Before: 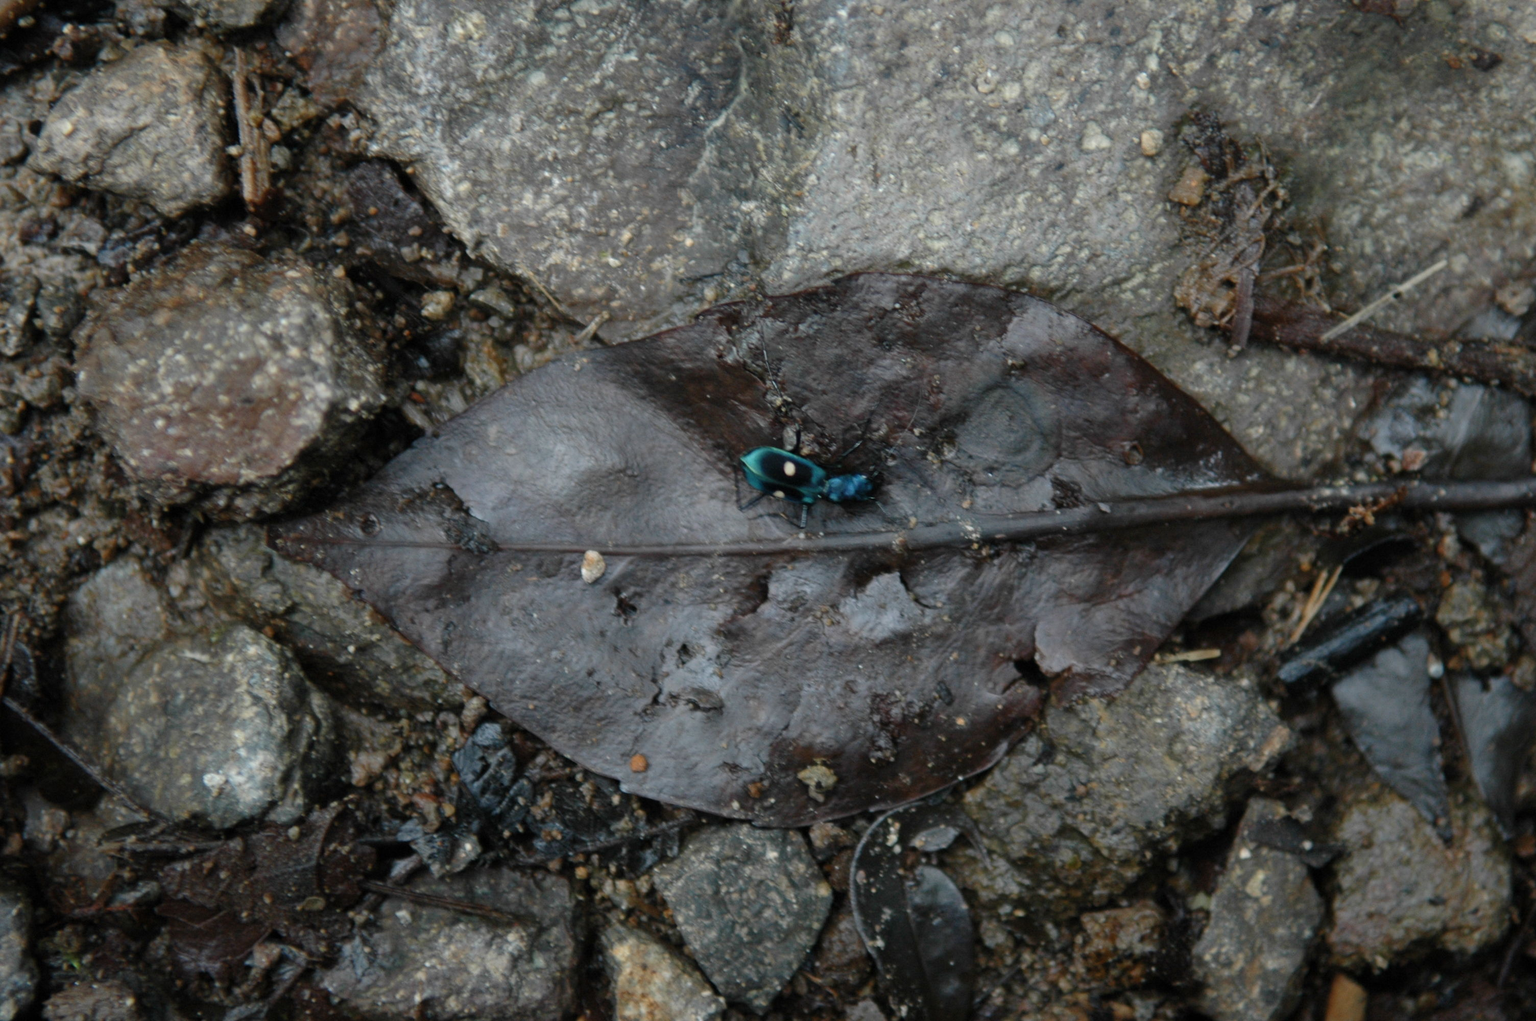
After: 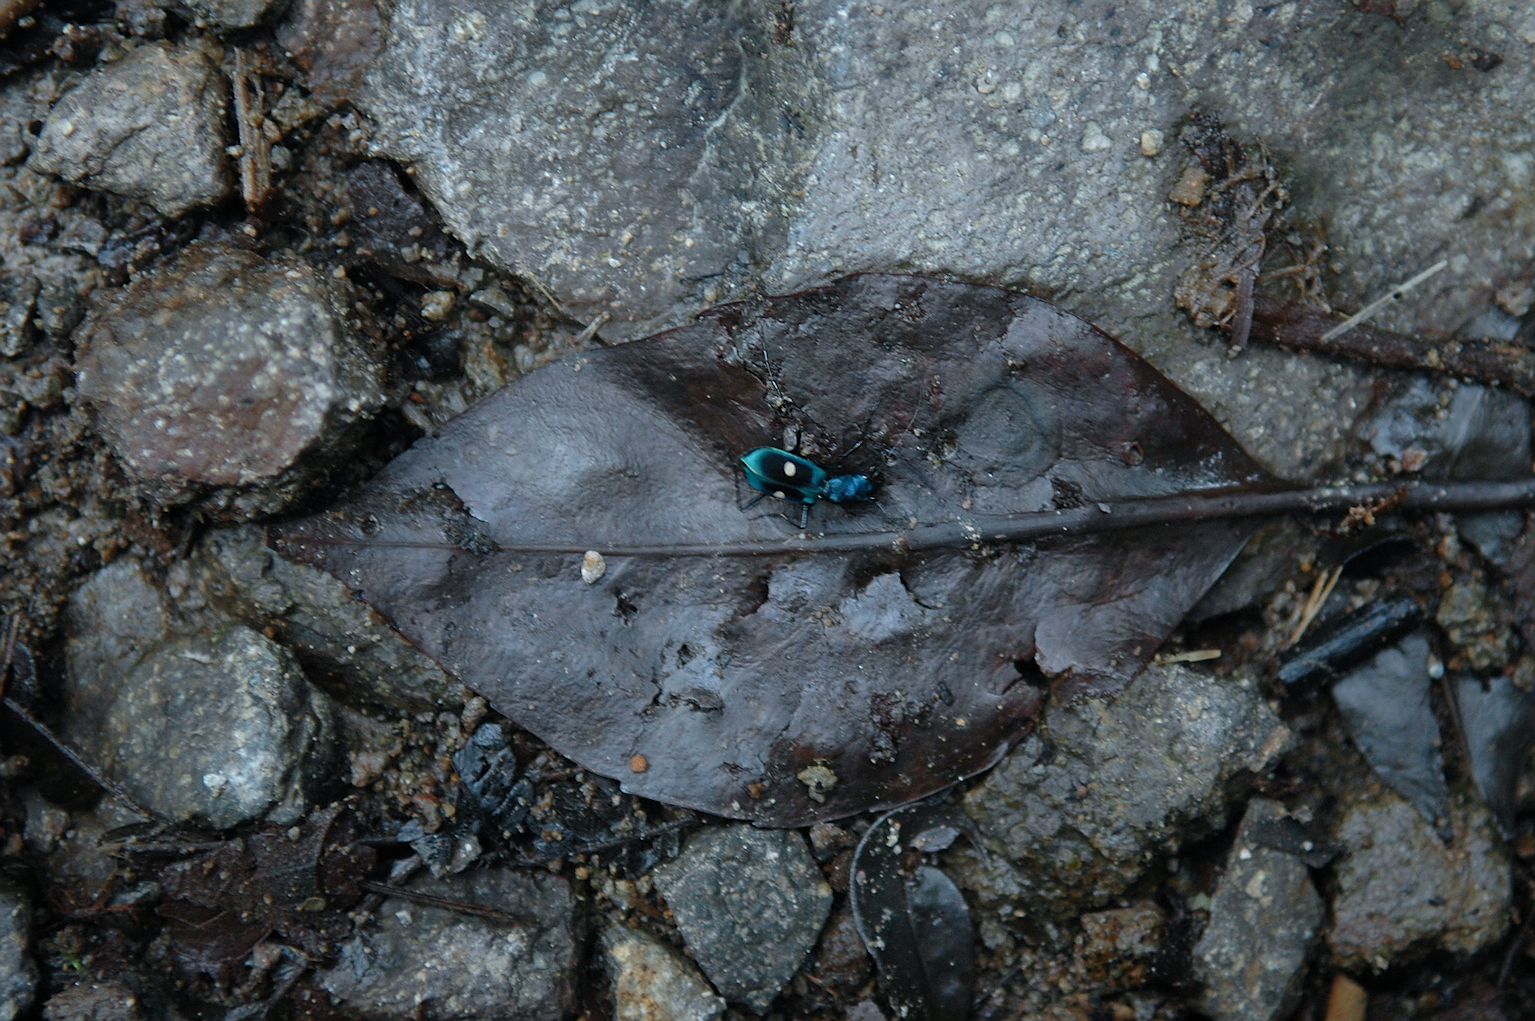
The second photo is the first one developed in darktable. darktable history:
color calibration: illuminant custom, x 0.368, y 0.373, temperature 4330.32 K
sharpen: radius 1.685, amount 1.294
